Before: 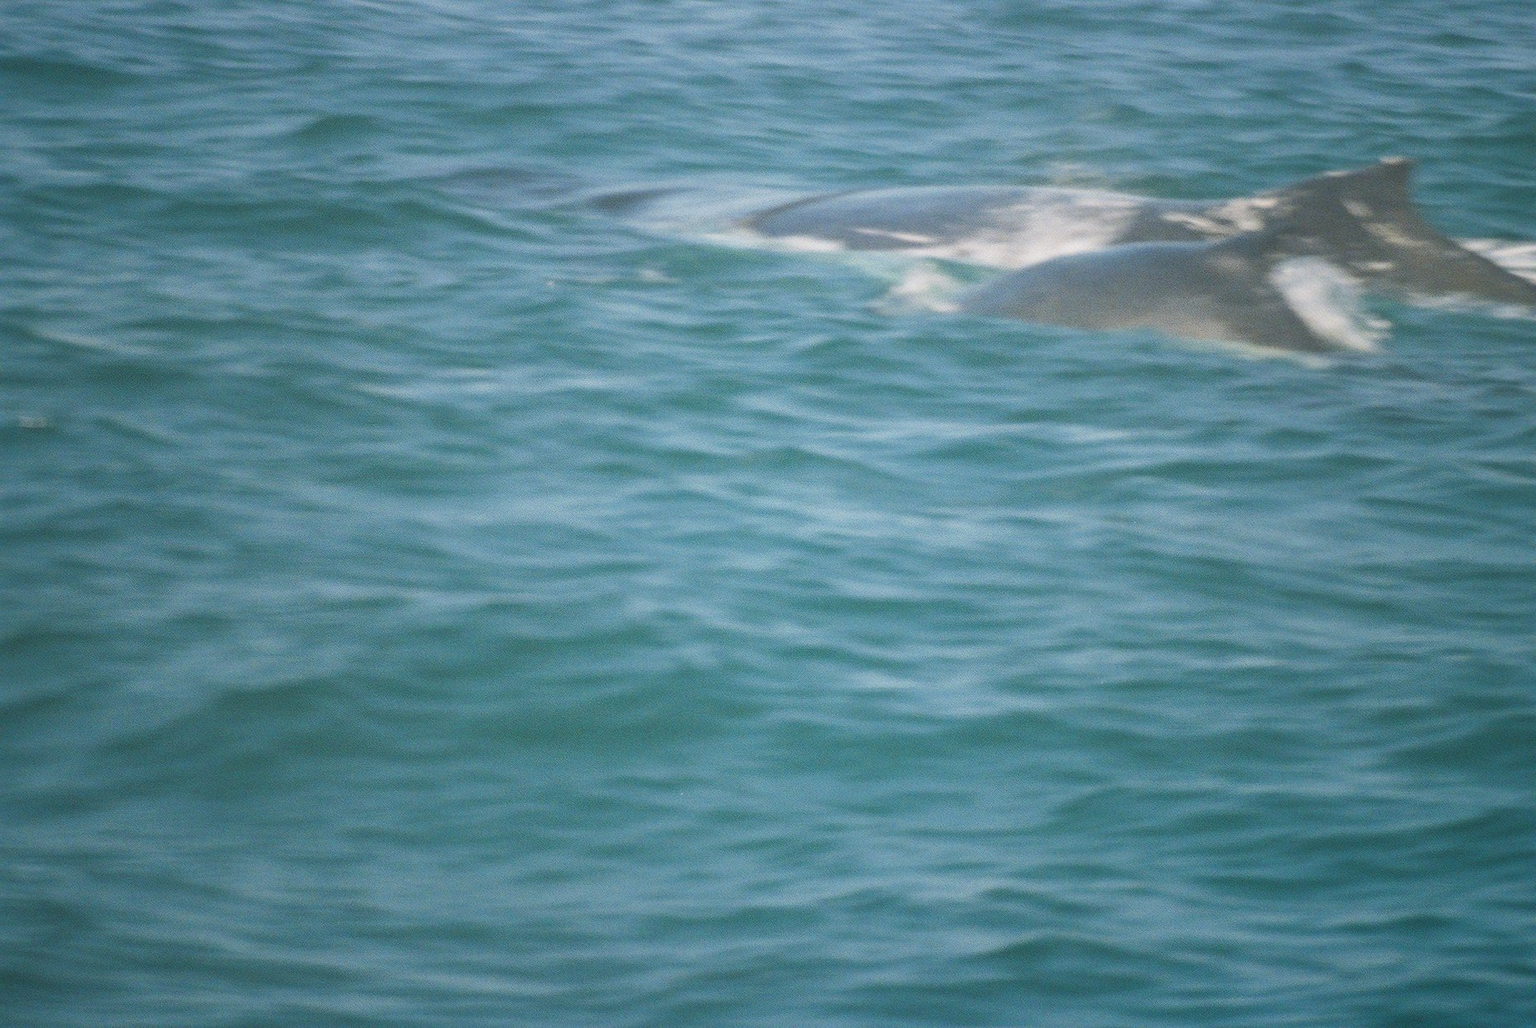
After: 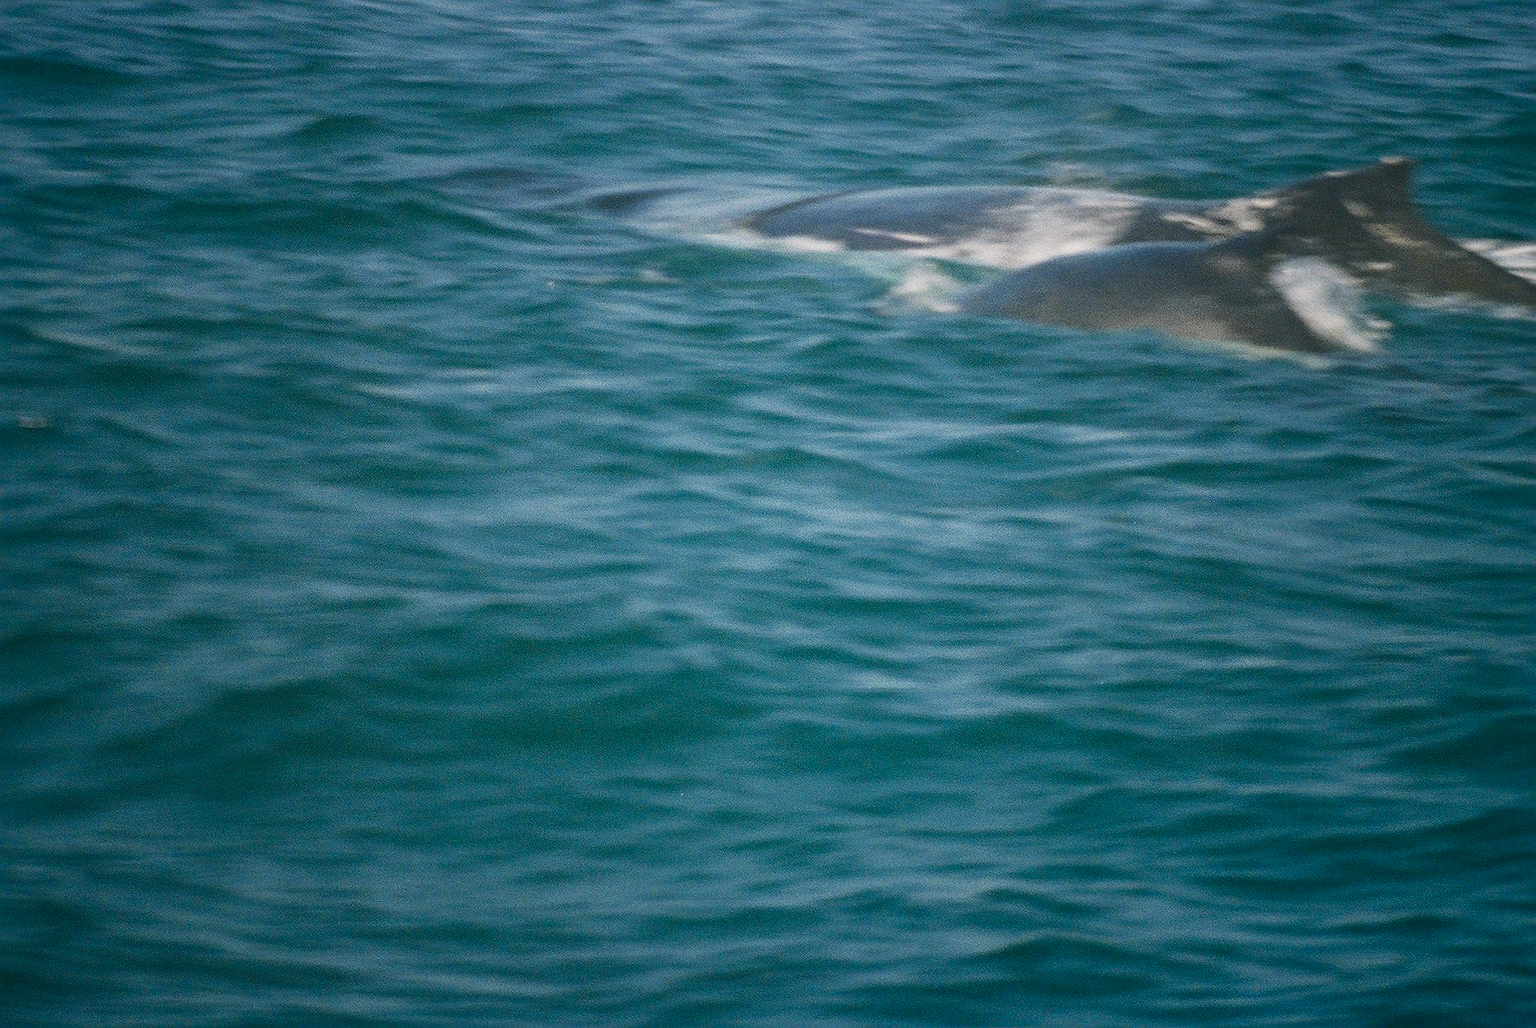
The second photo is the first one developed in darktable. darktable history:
sharpen: on, module defaults
contrast brightness saturation: contrast 0.1, brightness -0.26, saturation 0.14
